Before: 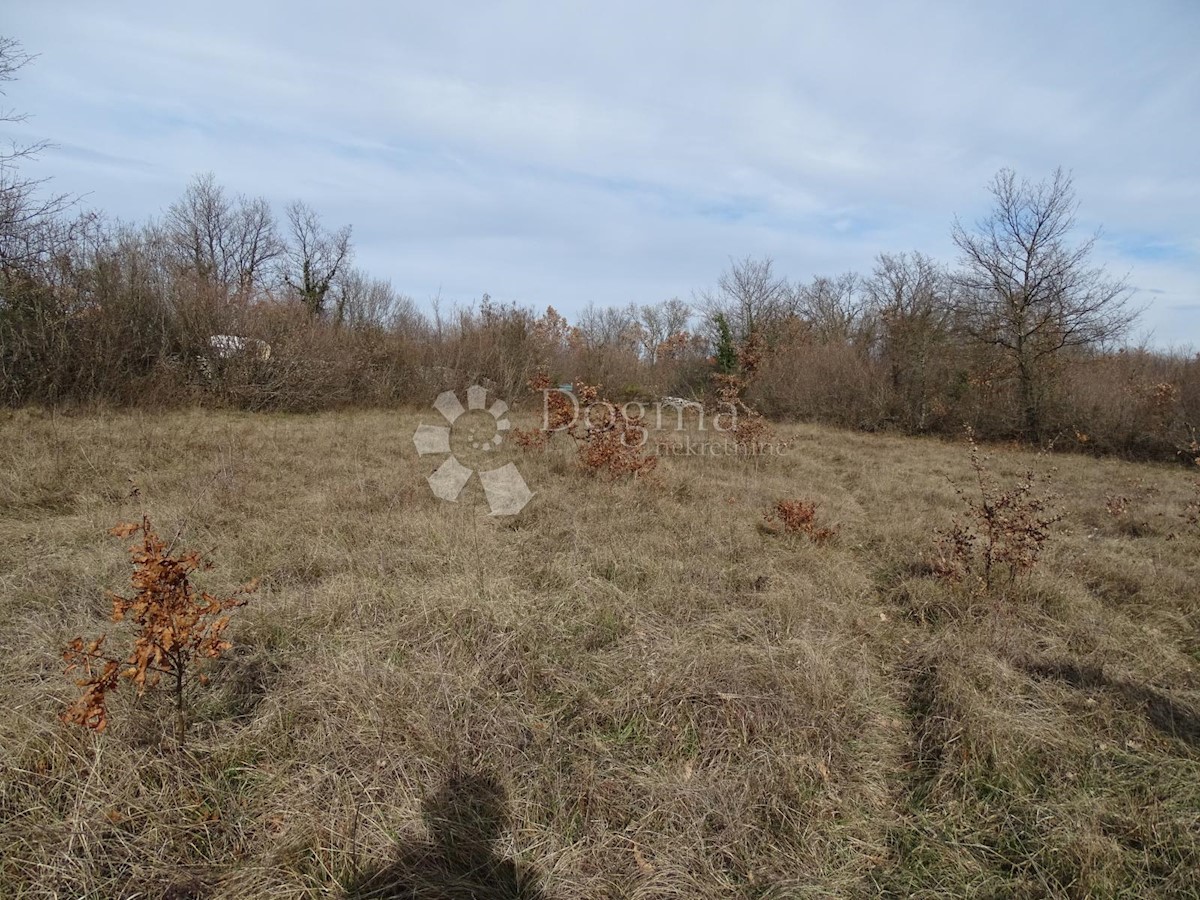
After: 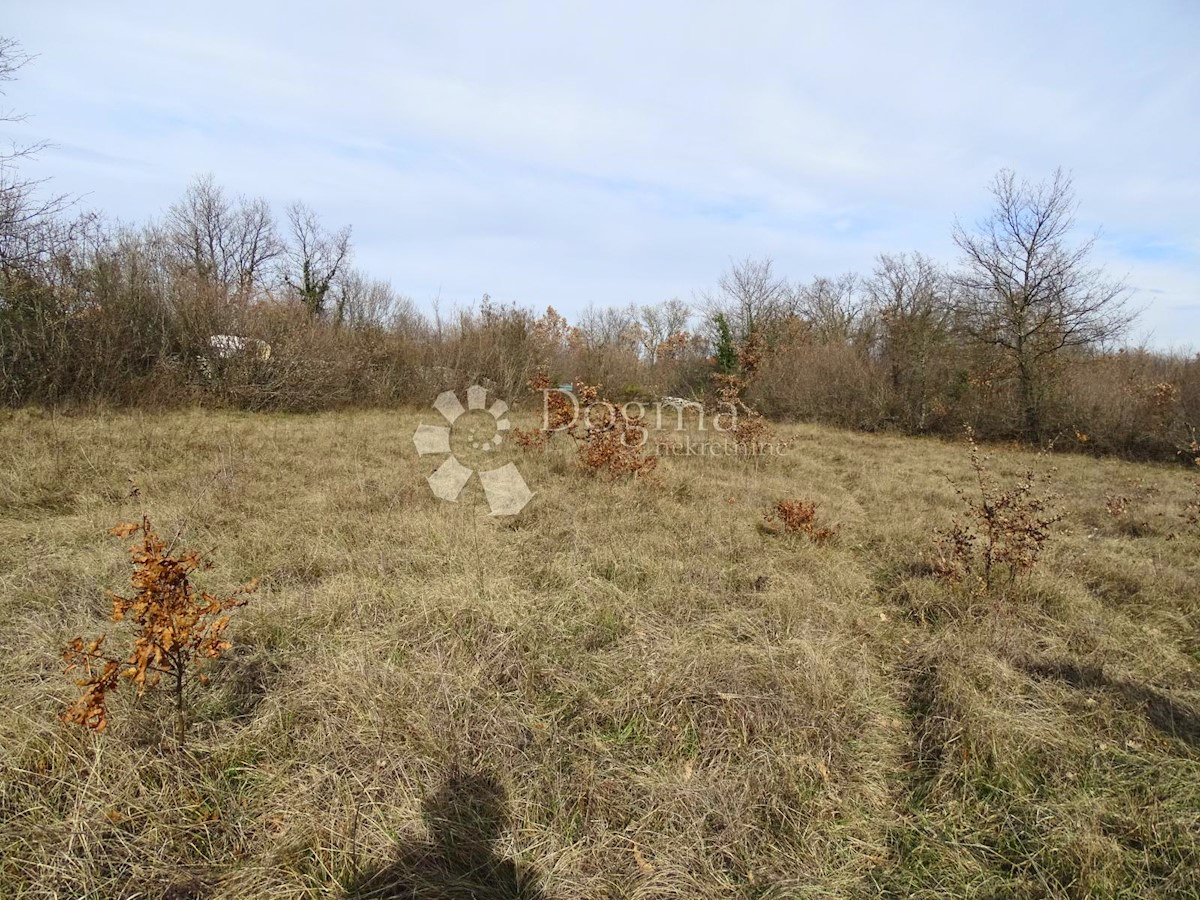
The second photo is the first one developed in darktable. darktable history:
contrast brightness saturation: contrast 0.2, brightness 0.16, saturation 0.22
color correction: highlights a* 1.39, highlights b* 17.83
white balance: red 0.954, blue 1.079
